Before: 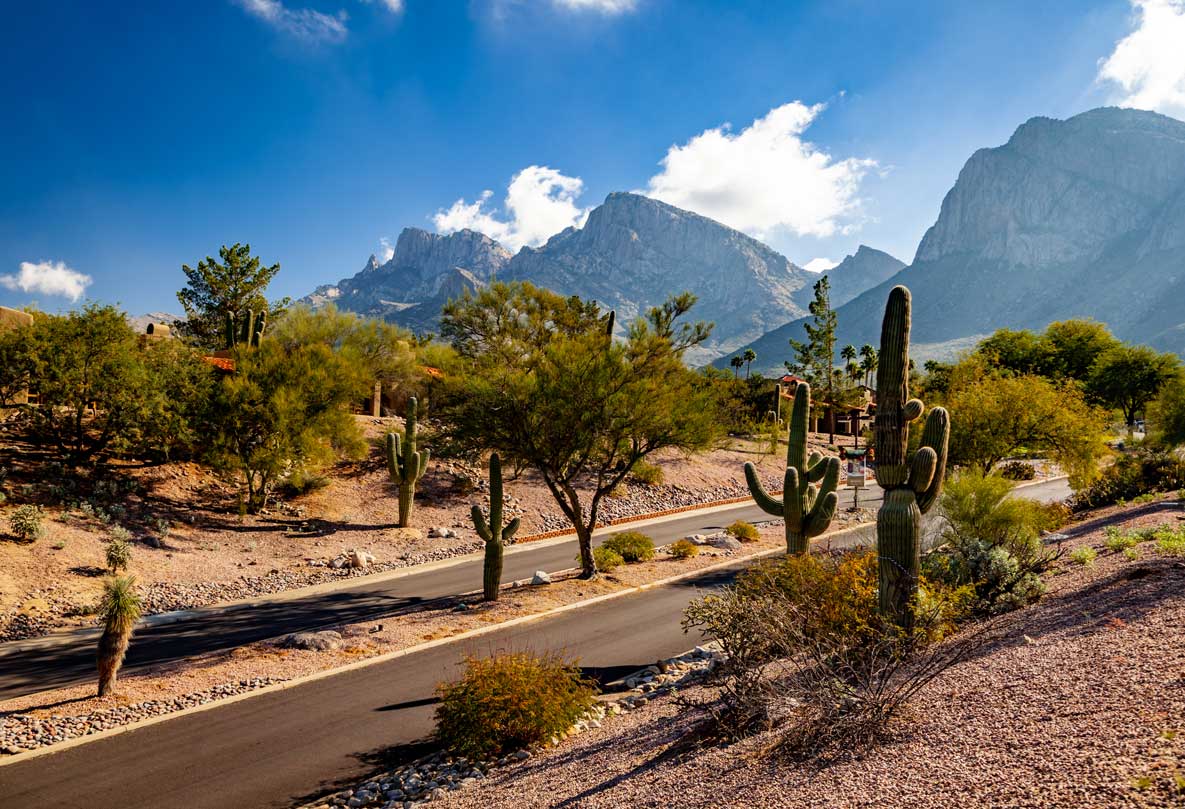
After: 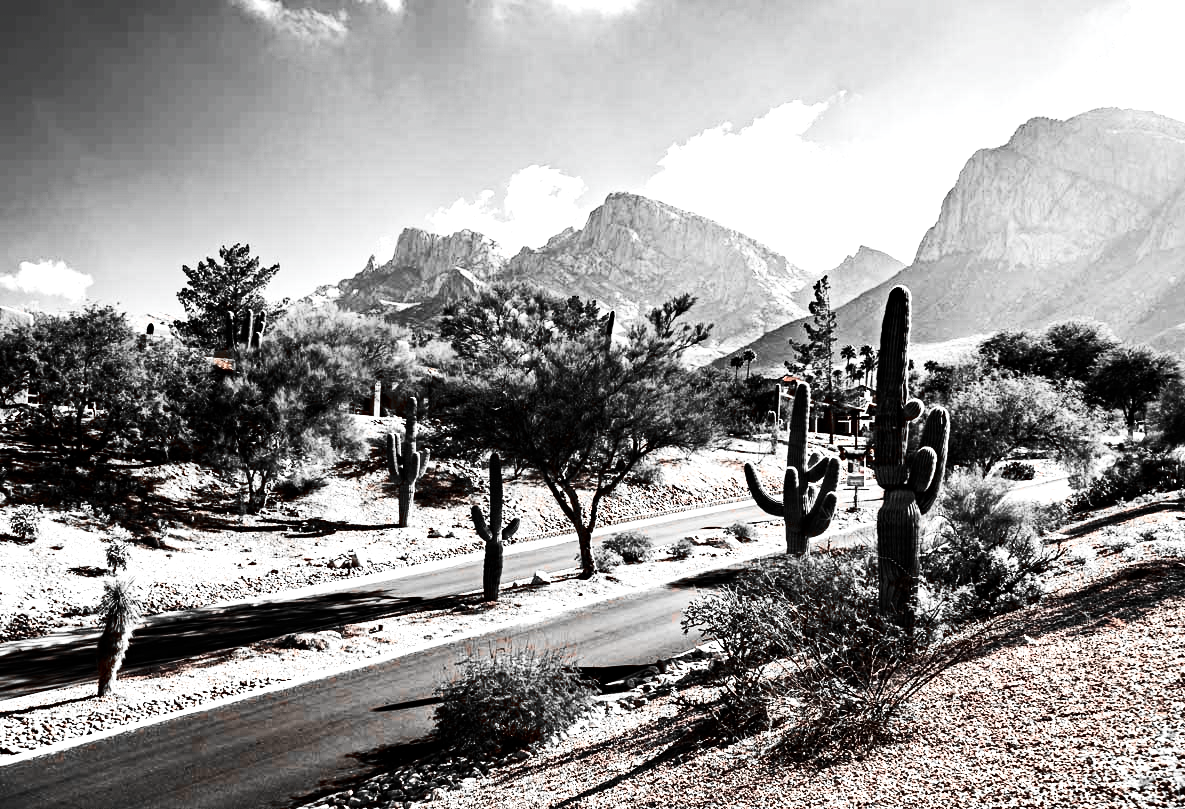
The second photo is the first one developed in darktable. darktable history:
tone equalizer: -8 EV -1.08 EV, -7 EV -1.01 EV, -6 EV -0.867 EV, -5 EV -0.578 EV, -3 EV 0.578 EV, -2 EV 0.867 EV, -1 EV 1.01 EV, +0 EV 1.08 EV, edges refinement/feathering 500, mask exposure compensation -1.57 EV, preserve details no
exposure: black level correction 0.001, exposure 0.5 EV, compensate exposure bias true, compensate highlight preservation false
color zones: curves: ch1 [(0, 0.006) (0.094, 0.285) (0.171, 0.001) (0.429, 0.001) (0.571, 0.003) (0.714, 0.004) (0.857, 0.004) (1, 0.006)]
contrast brightness saturation: contrast 0.28
haze removal: strength 0.29, distance 0.25, compatibility mode true, adaptive false
